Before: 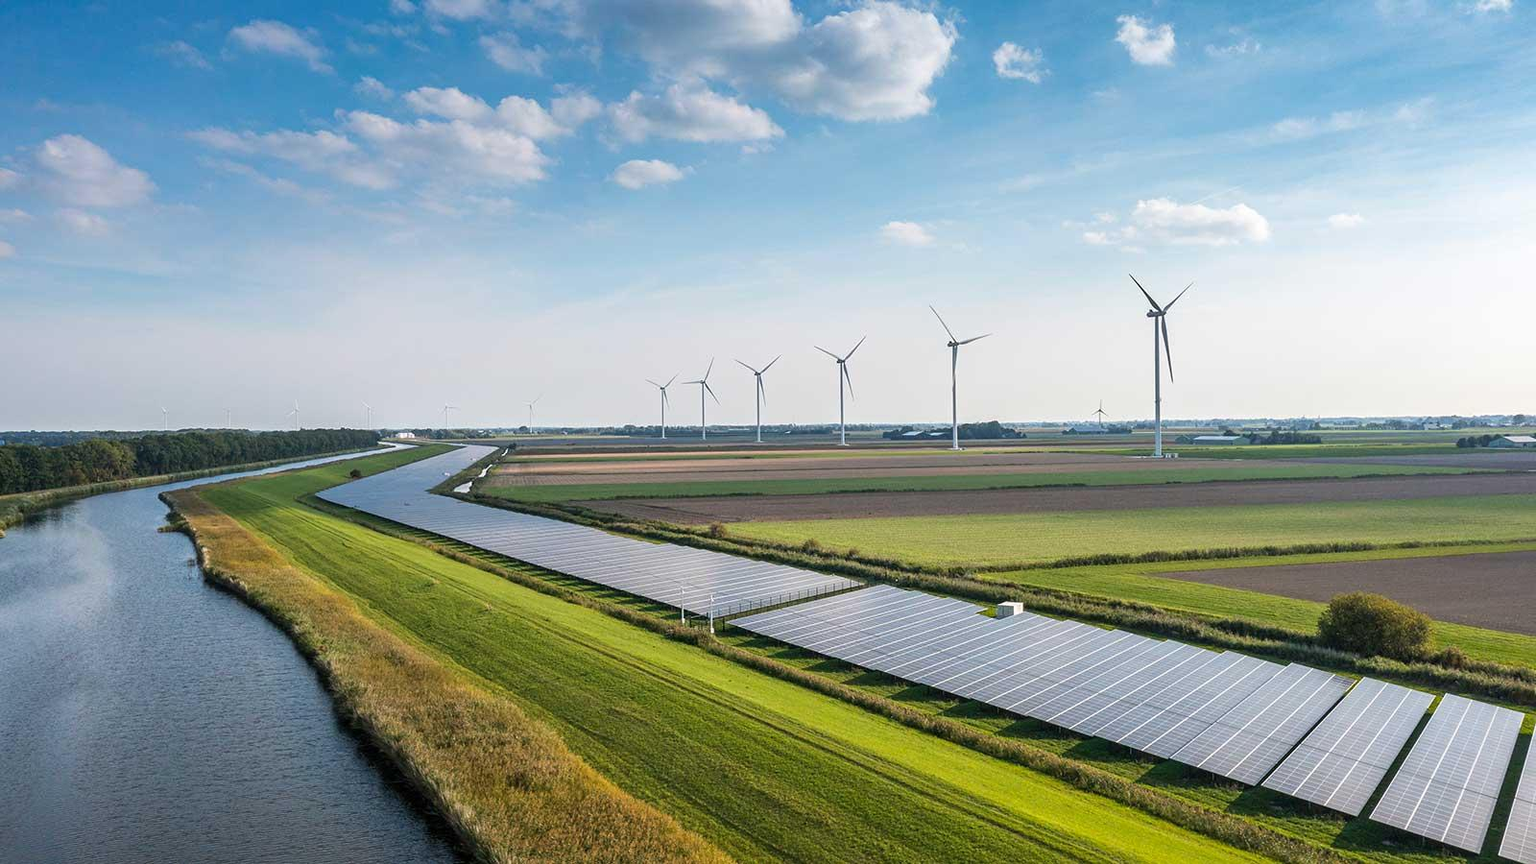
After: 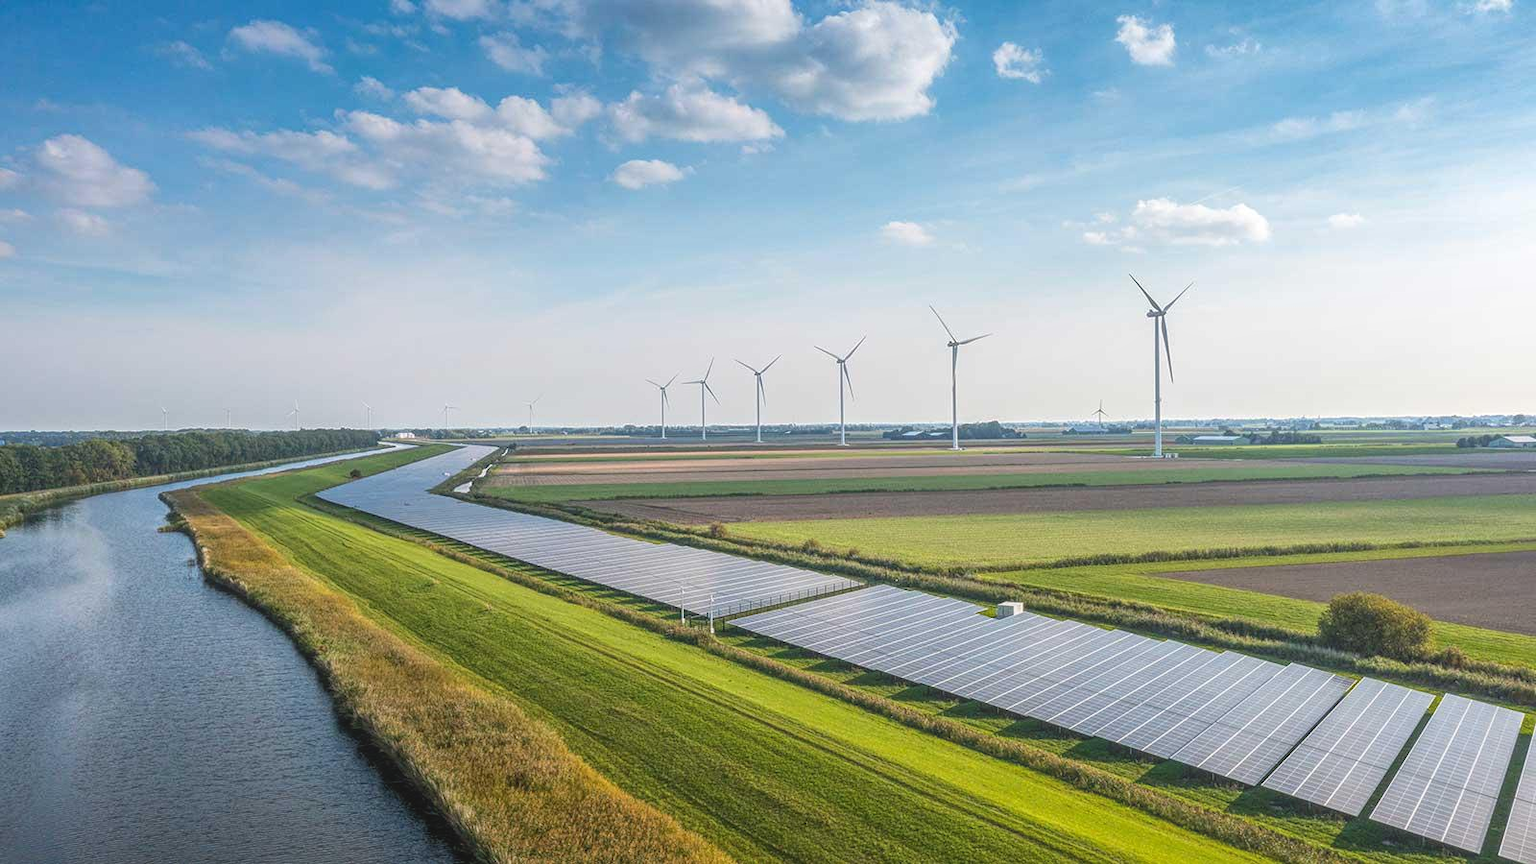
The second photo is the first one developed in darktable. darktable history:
contrast brightness saturation: contrast 0.07
local contrast: highlights 73%, shadows 19%, midtone range 0.193
